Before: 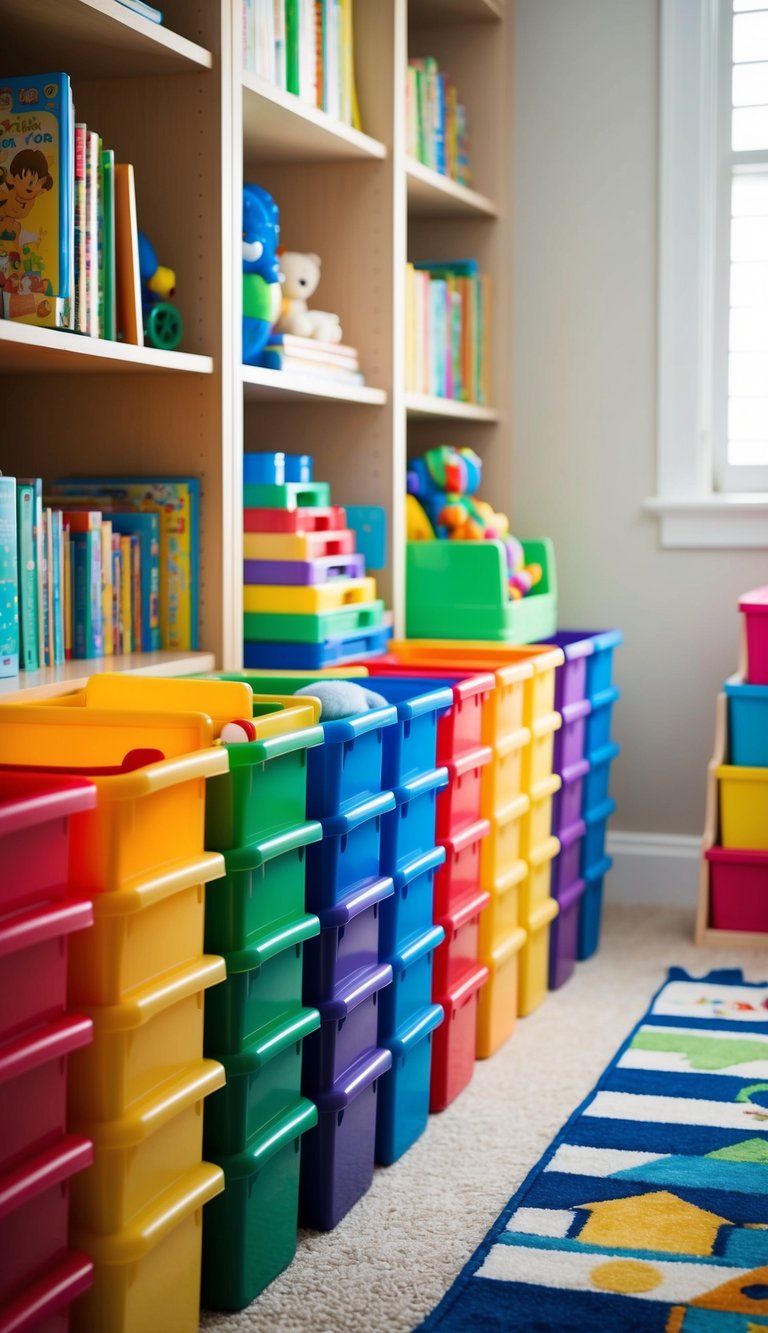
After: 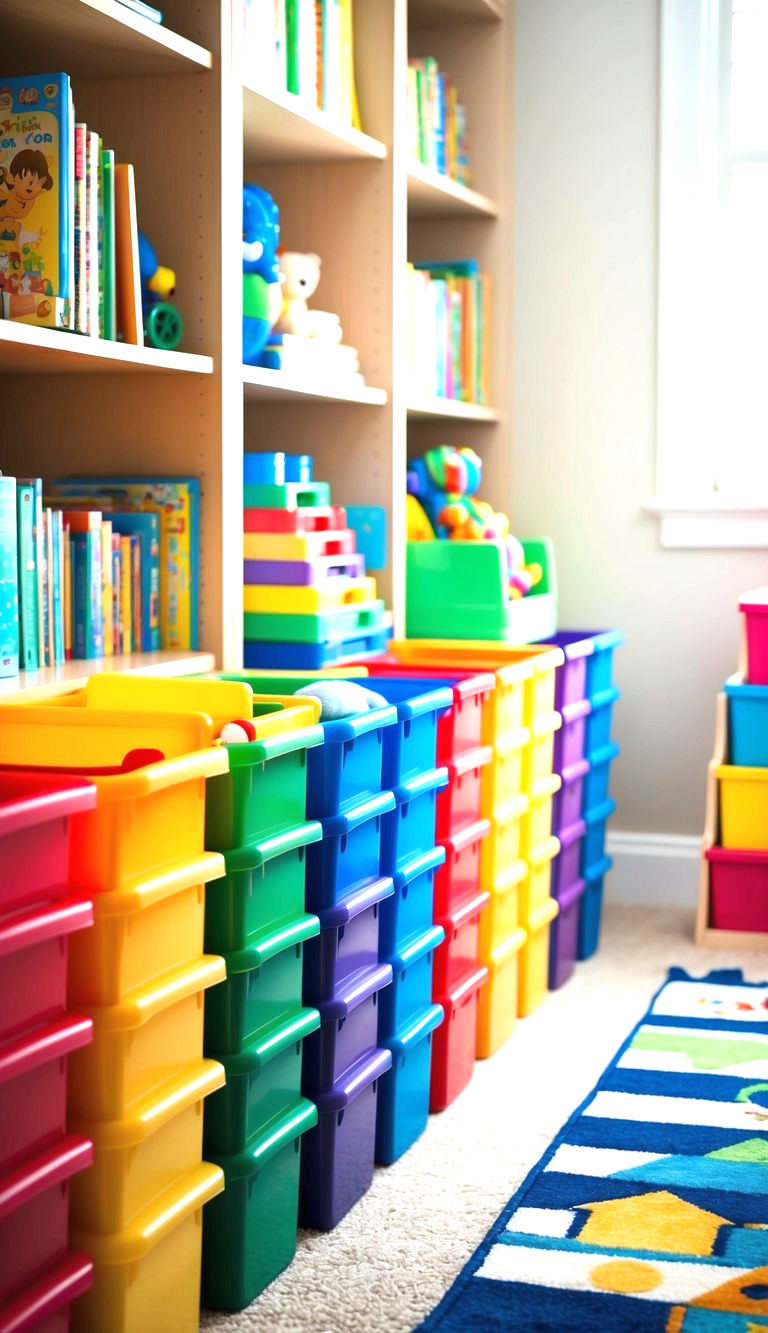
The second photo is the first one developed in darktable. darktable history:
exposure: black level correction 0, exposure 0.9 EV, compensate highlight preservation false
tone equalizer: on, module defaults
